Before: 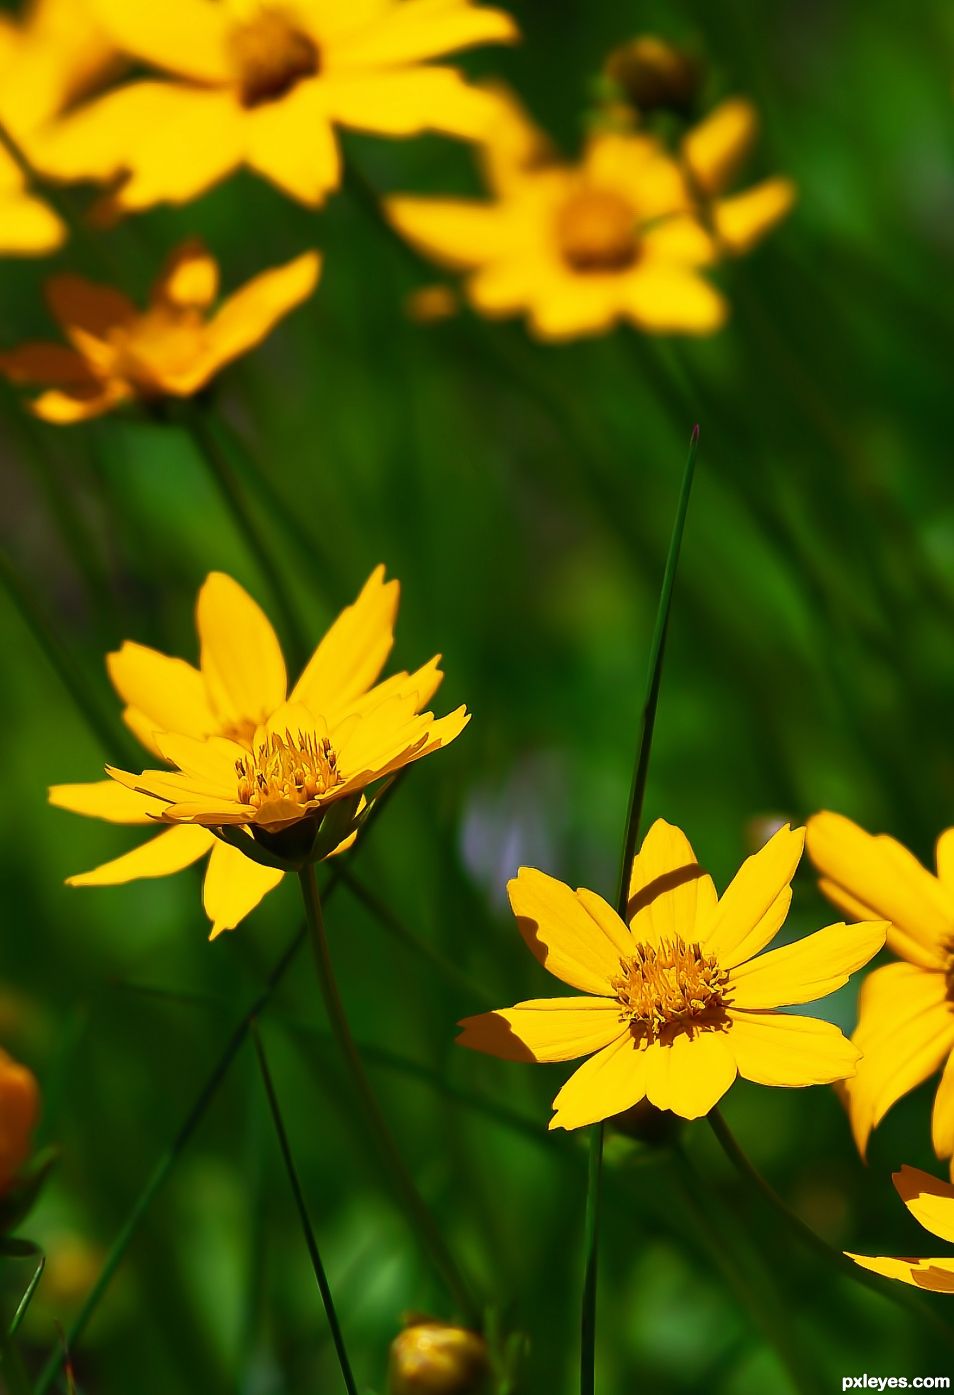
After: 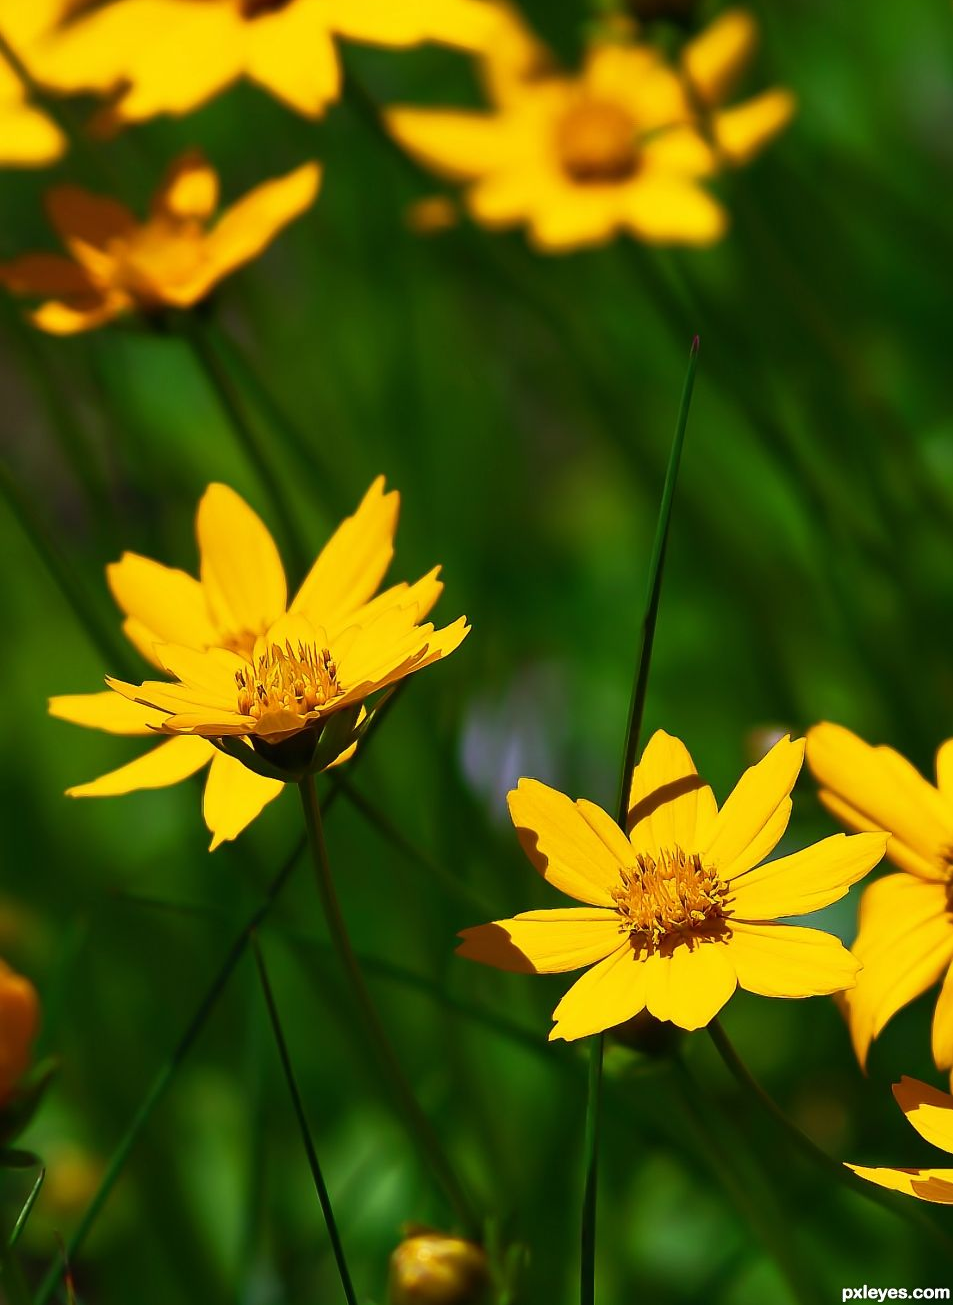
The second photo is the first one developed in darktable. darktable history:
crop and rotate: top 6.426%
